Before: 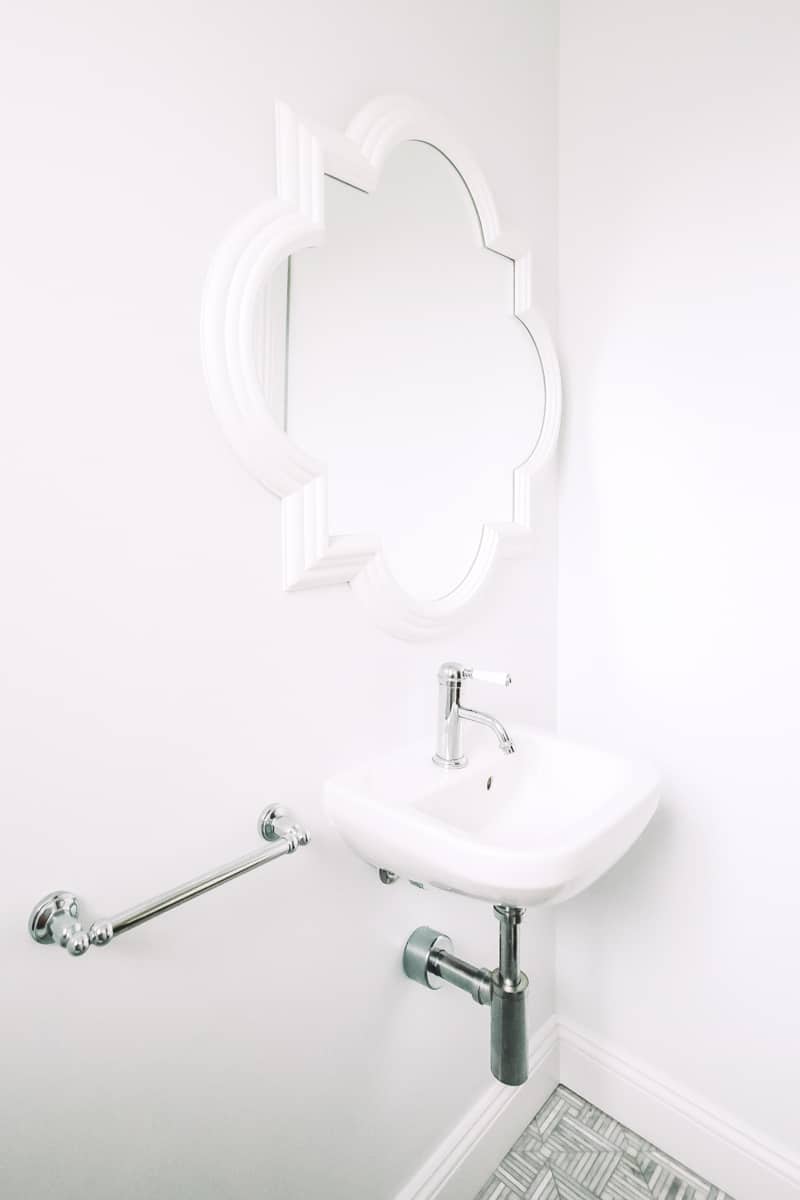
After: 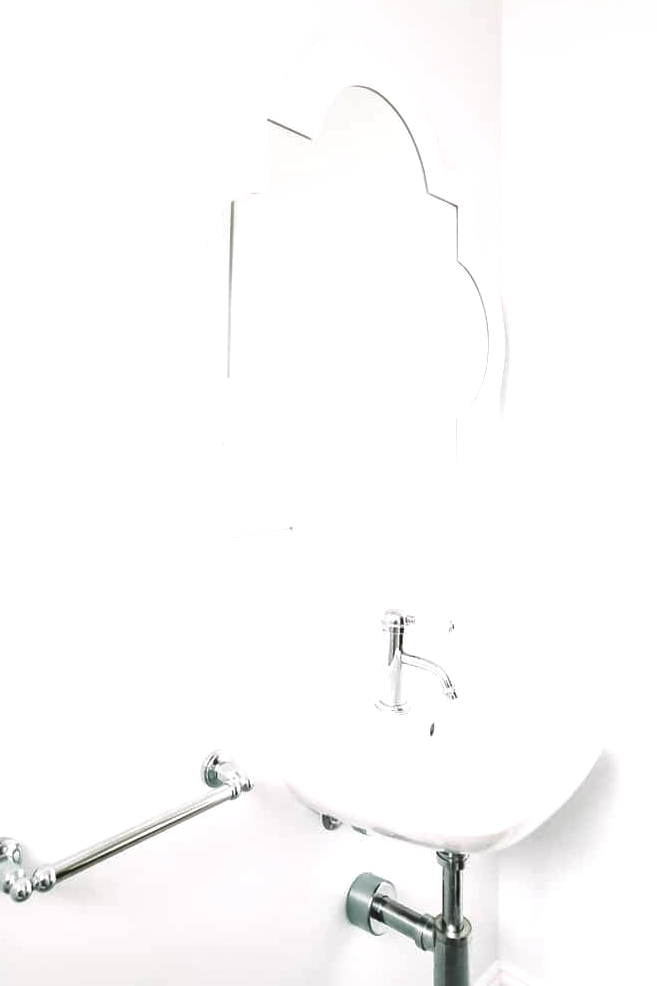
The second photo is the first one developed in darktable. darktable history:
tone equalizer: -8 EV -0.417 EV, -7 EV -0.389 EV, -6 EV -0.333 EV, -5 EV -0.222 EV, -3 EV 0.222 EV, -2 EV 0.333 EV, -1 EV 0.389 EV, +0 EV 0.417 EV, edges refinement/feathering 500, mask exposure compensation -1.57 EV, preserve details no
crop and rotate: left 7.196%, top 4.574%, right 10.605%, bottom 13.178%
local contrast: mode bilateral grid, contrast 20, coarseness 50, detail 150%, midtone range 0.2
